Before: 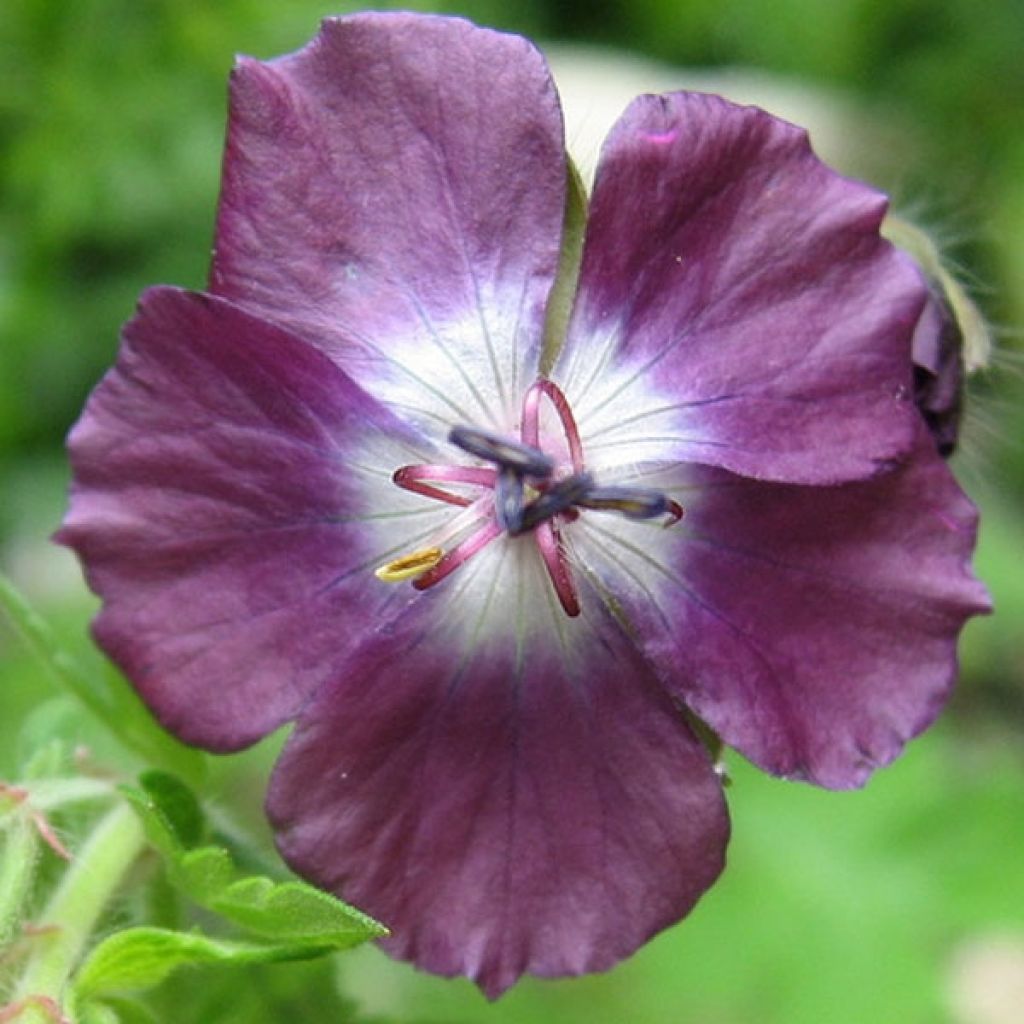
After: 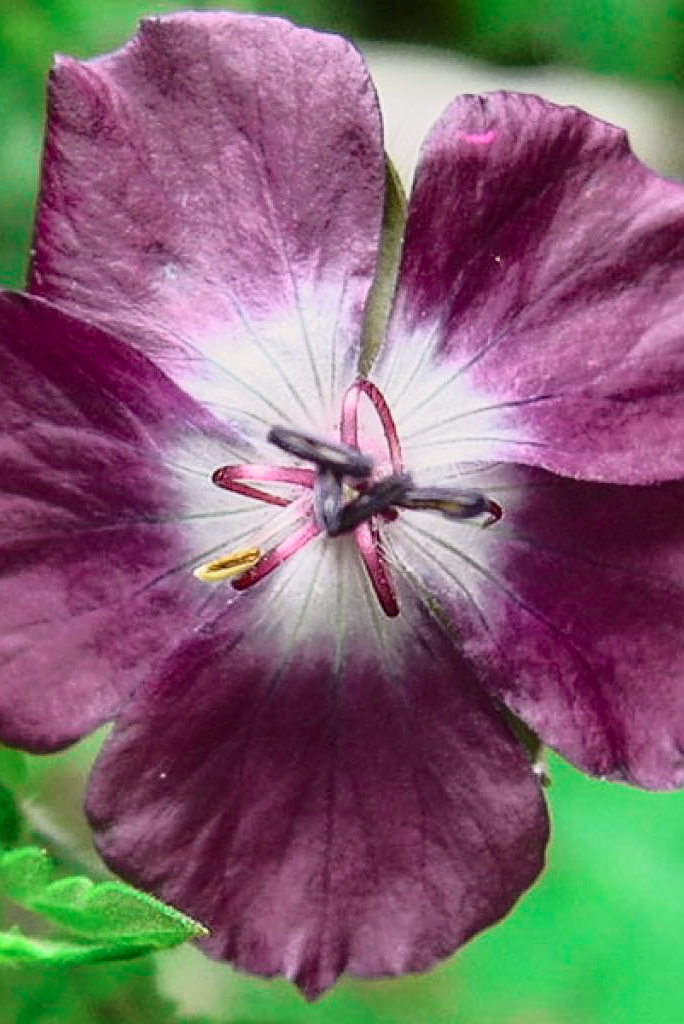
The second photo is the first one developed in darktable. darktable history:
crop and rotate: left 17.732%, right 15.423%
tone curve: curves: ch0 [(0, 0.032) (0.094, 0.08) (0.265, 0.208) (0.41, 0.417) (0.498, 0.496) (0.638, 0.673) (0.819, 0.841) (0.96, 0.899)]; ch1 [(0, 0) (0.161, 0.092) (0.37, 0.302) (0.417, 0.434) (0.495, 0.504) (0.576, 0.589) (0.725, 0.765) (1, 1)]; ch2 [(0, 0) (0.352, 0.403) (0.45, 0.469) (0.521, 0.515) (0.59, 0.579) (1, 1)], color space Lab, independent channels, preserve colors none
local contrast: on, module defaults
sharpen: on, module defaults
